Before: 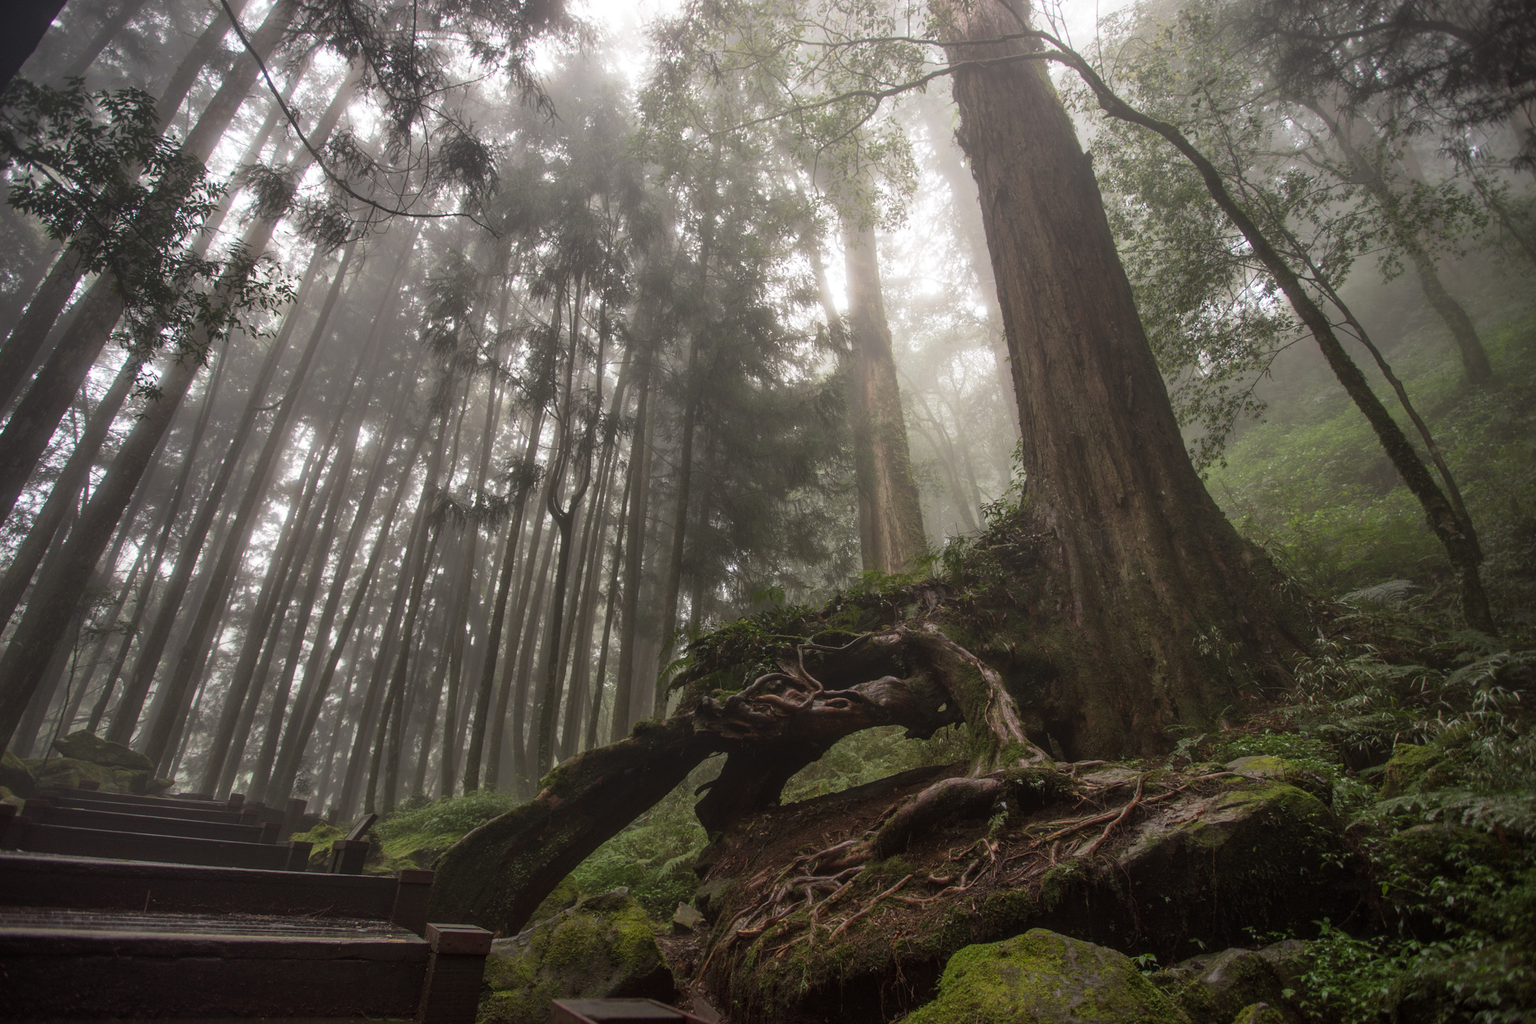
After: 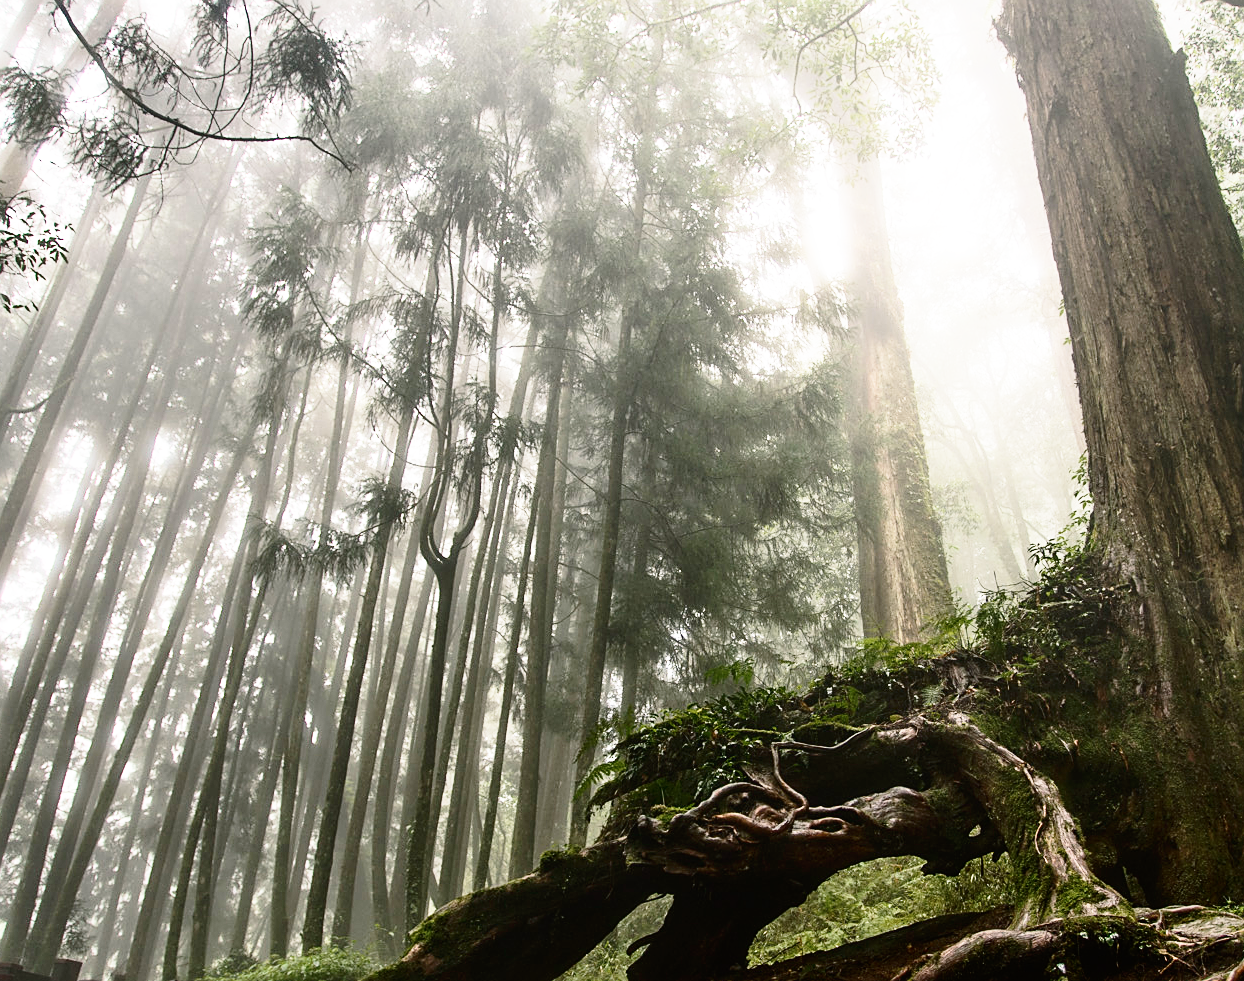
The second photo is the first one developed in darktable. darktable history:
crop: left 16.236%, top 11.411%, right 26.164%, bottom 20.458%
base curve: curves: ch0 [(0, 0) (0.012, 0.01) (0.073, 0.168) (0.31, 0.711) (0.645, 0.957) (1, 1)], preserve colors none
contrast brightness saturation: contrast 0.247, saturation -0.325
sharpen: on, module defaults
color balance rgb: shadows lift › luminance -7.979%, shadows lift › chroma 2.409%, shadows lift › hue 163.67°, perceptual saturation grading › global saturation -0.057%, perceptual saturation grading › highlights -17.469%, perceptual saturation grading › mid-tones 33.478%, perceptual saturation grading › shadows 50.52%, global vibrance 20%
